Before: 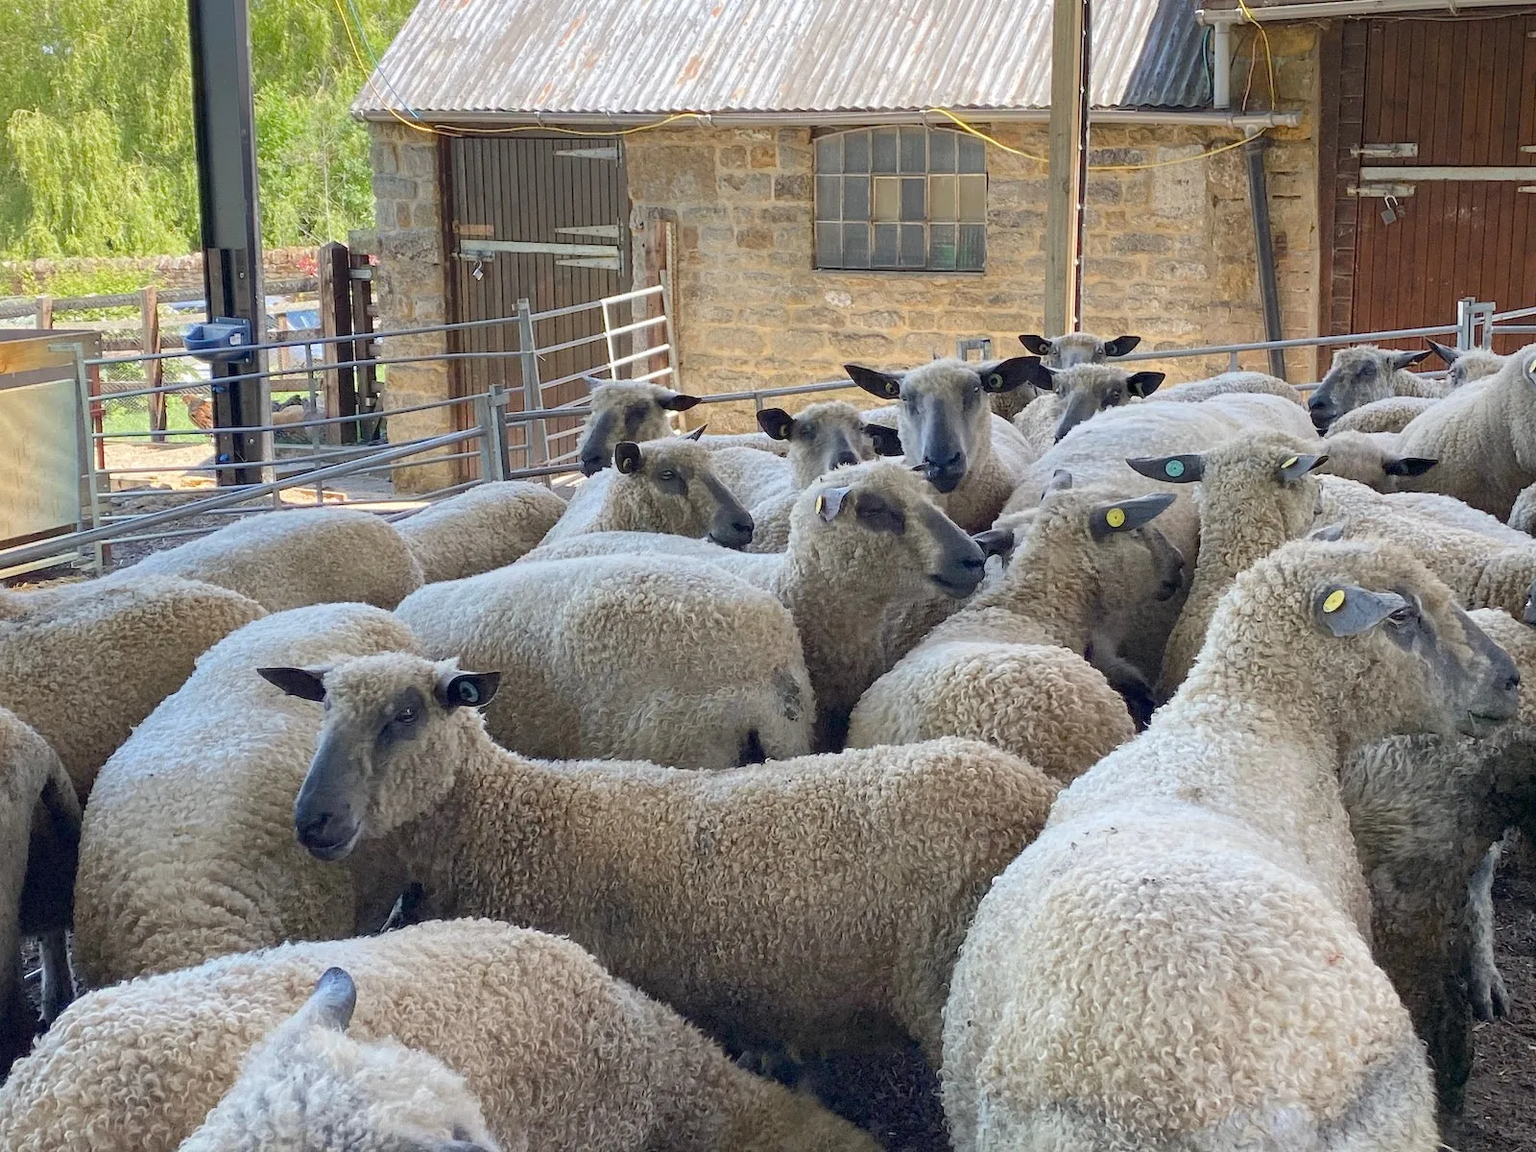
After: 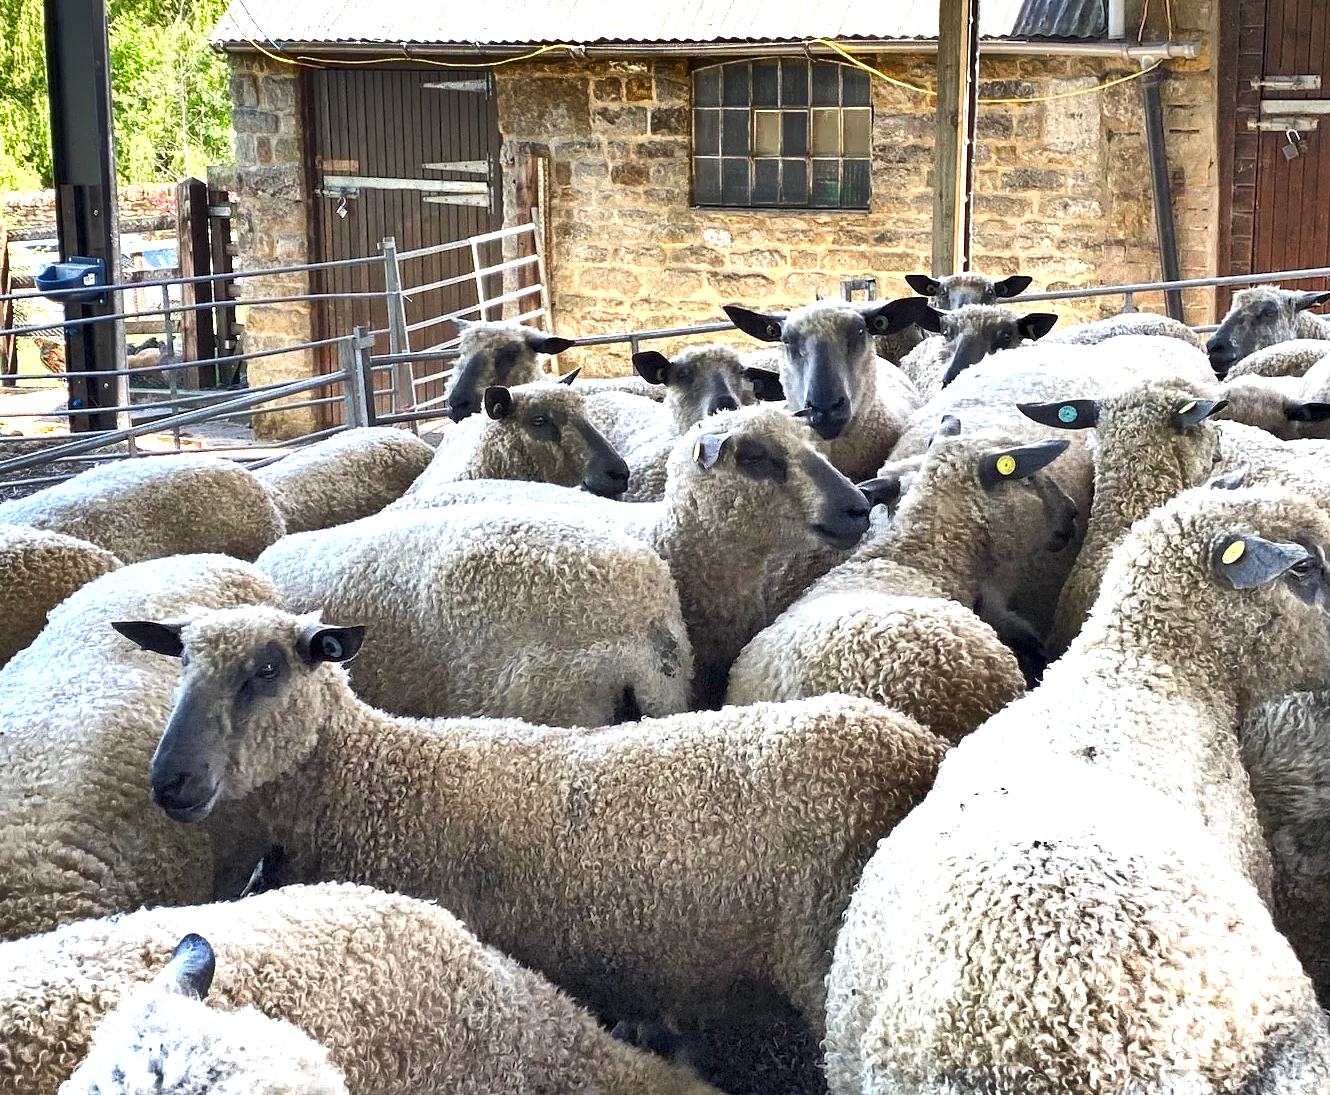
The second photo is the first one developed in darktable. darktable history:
levels: levels [0.029, 0.545, 0.971]
shadows and highlights: radius 107.49, shadows 44.5, highlights -66.28, low approximation 0.01, soften with gaussian
exposure: exposure 0.945 EV, compensate exposure bias true, compensate highlight preservation false
crop: left 9.797%, top 6.214%, right 7.039%, bottom 2.509%
